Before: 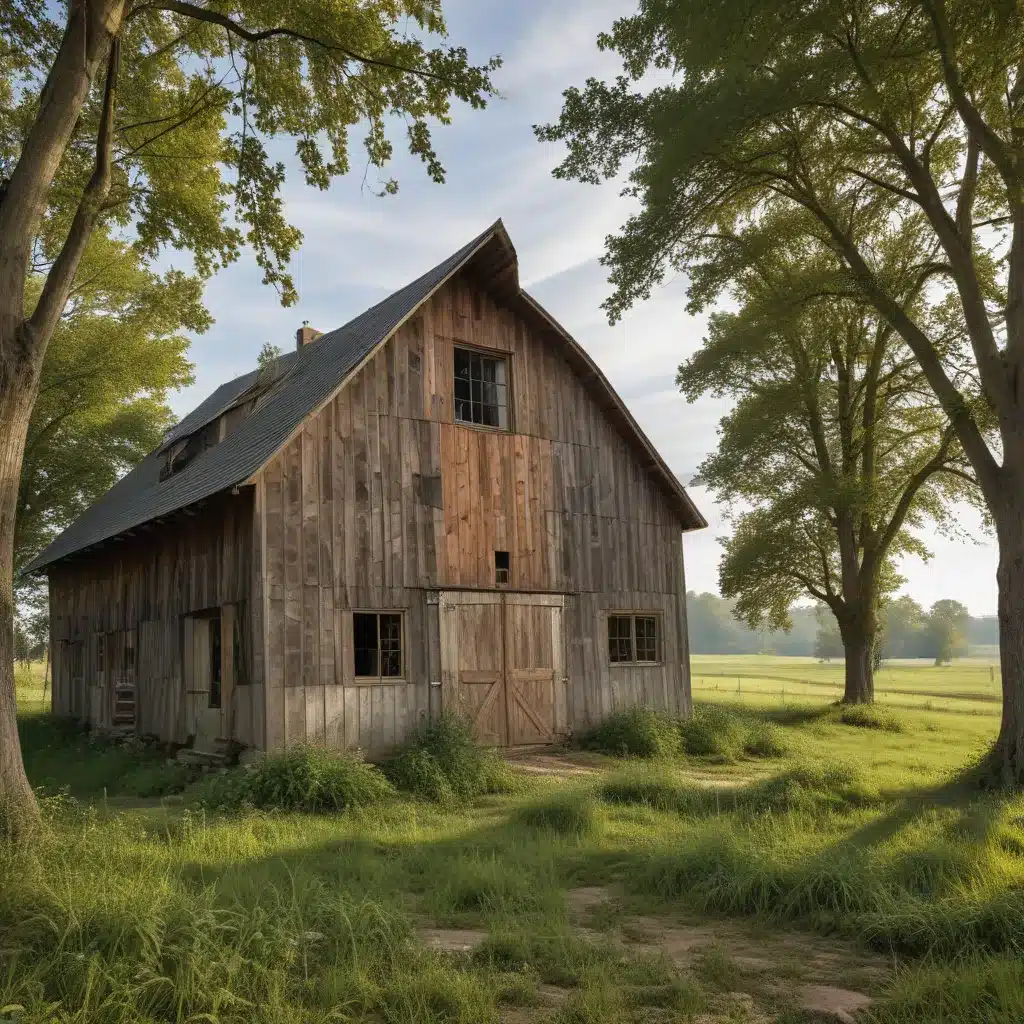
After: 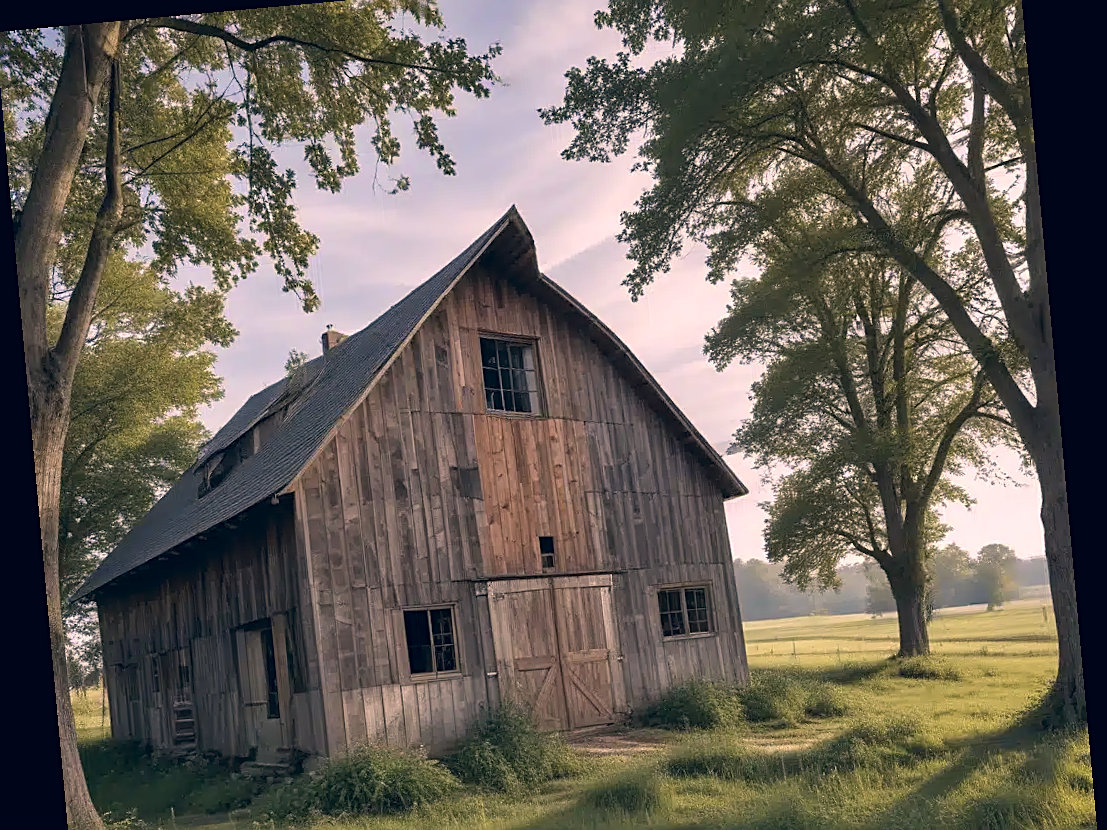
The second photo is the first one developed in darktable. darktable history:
crop: left 0.387%, top 5.469%, bottom 19.809%
sharpen: on, module defaults
color correction: highlights a* 14.46, highlights b* 5.85, shadows a* -5.53, shadows b* -15.24, saturation 0.85
rotate and perspective: rotation -5.2°, automatic cropping off
